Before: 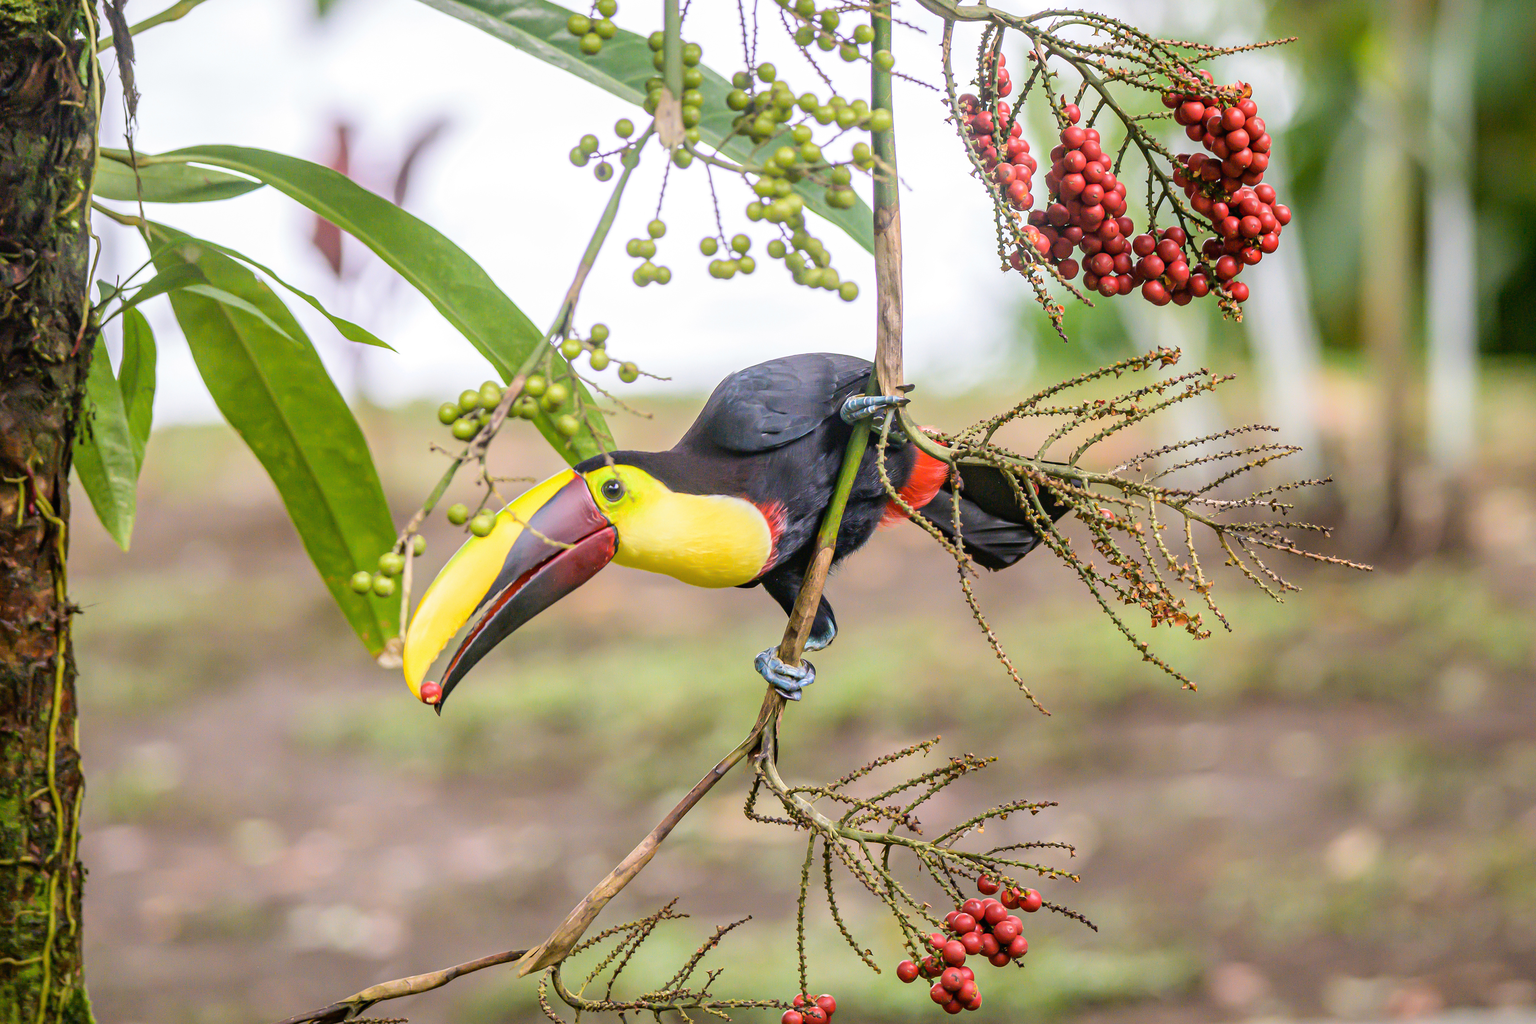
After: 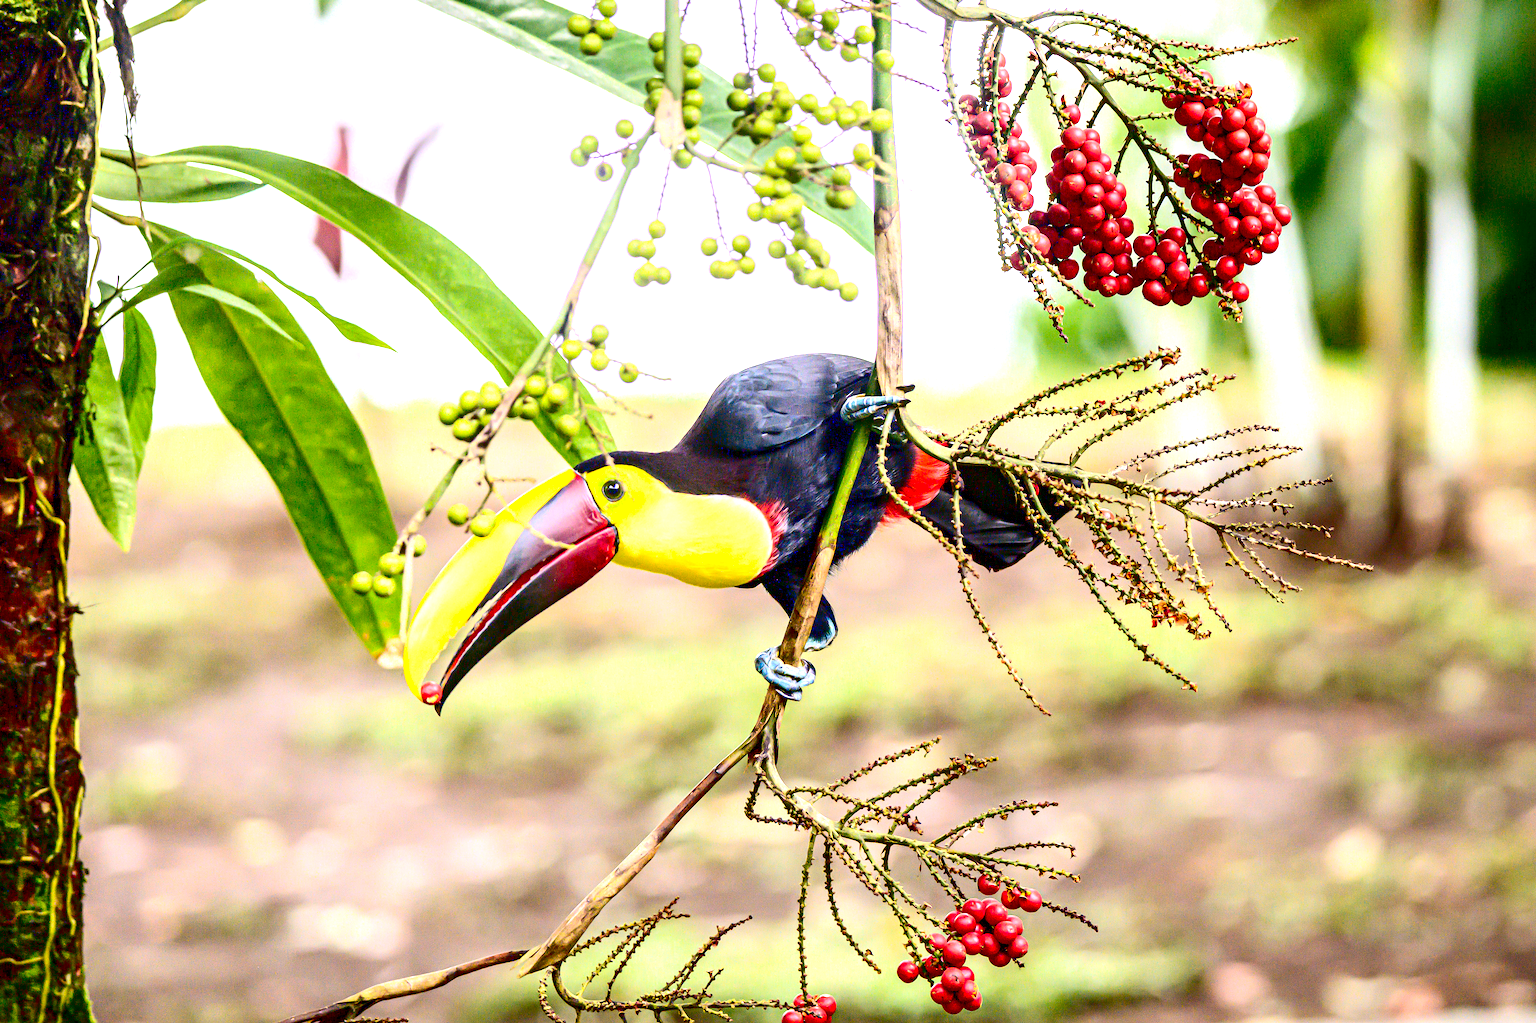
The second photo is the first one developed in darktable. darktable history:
levels: levels [0, 0.397, 0.955]
tone equalizer: -8 EV -0.79 EV, -7 EV -0.669 EV, -6 EV -0.585 EV, -5 EV -0.422 EV, -3 EV 0.367 EV, -2 EV 0.6 EV, -1 EV 0.685 EV, +0 EV 0.771 EV, edges refinement/feathering 500, mask exposure compensation -1.57 EV, preserve details no
local contrast: highlights 105%, shadows 102%, detail 120%, midtone range 0.2
contrast brightness saturation: contrast 0.244, brightness -0.229, saturation 0.146
